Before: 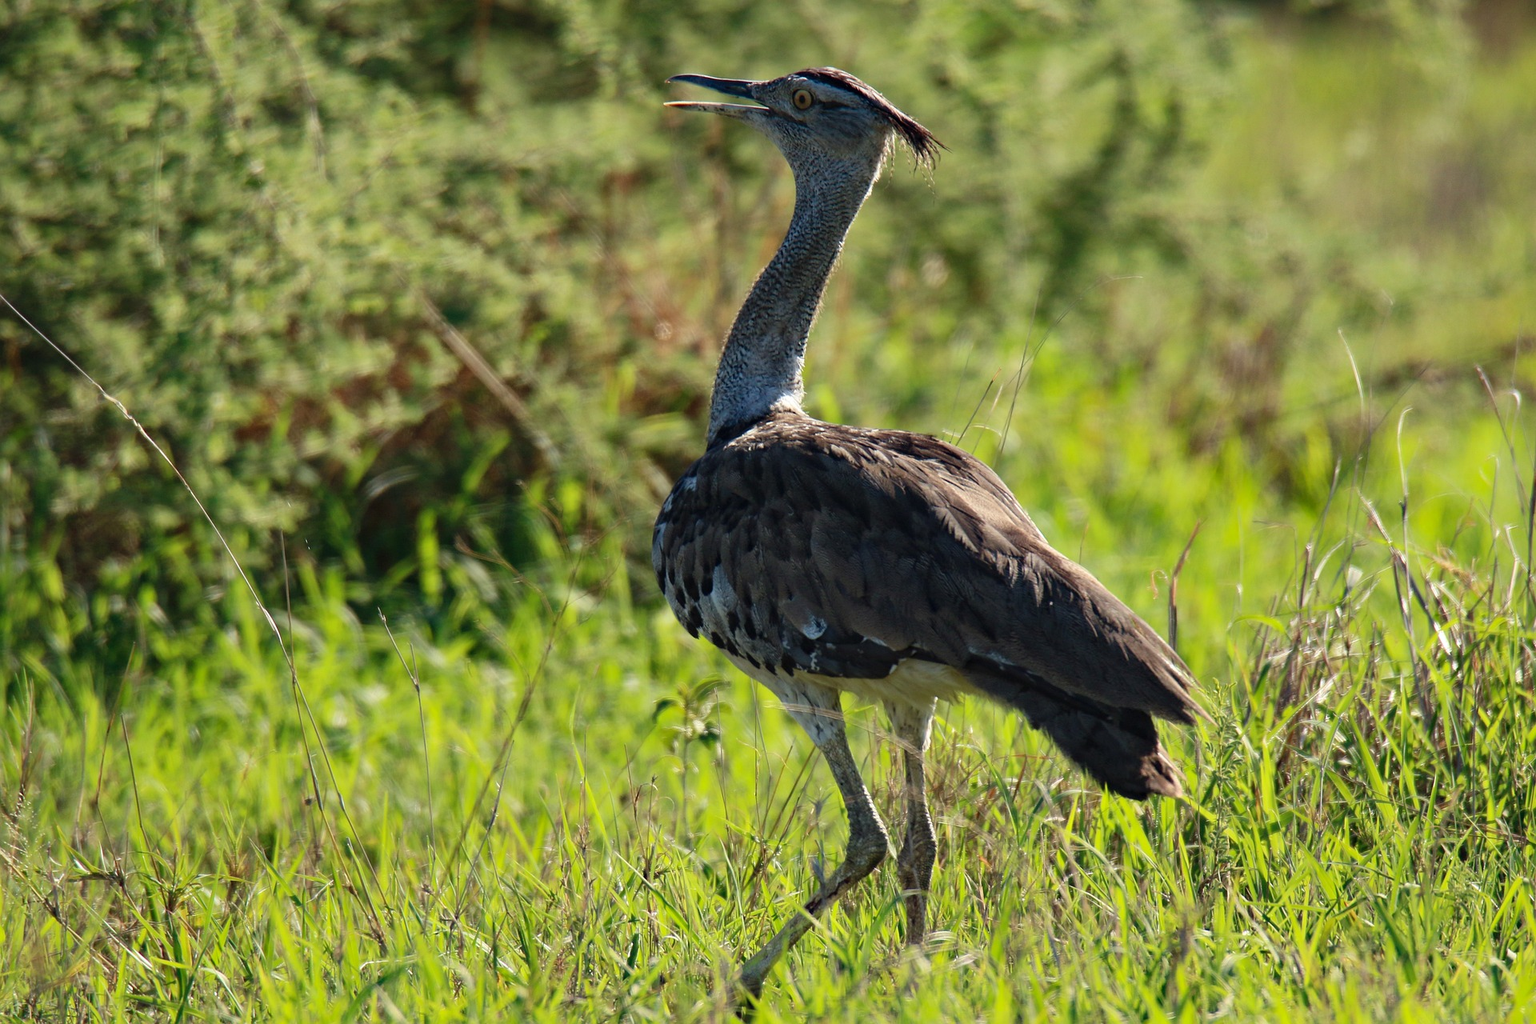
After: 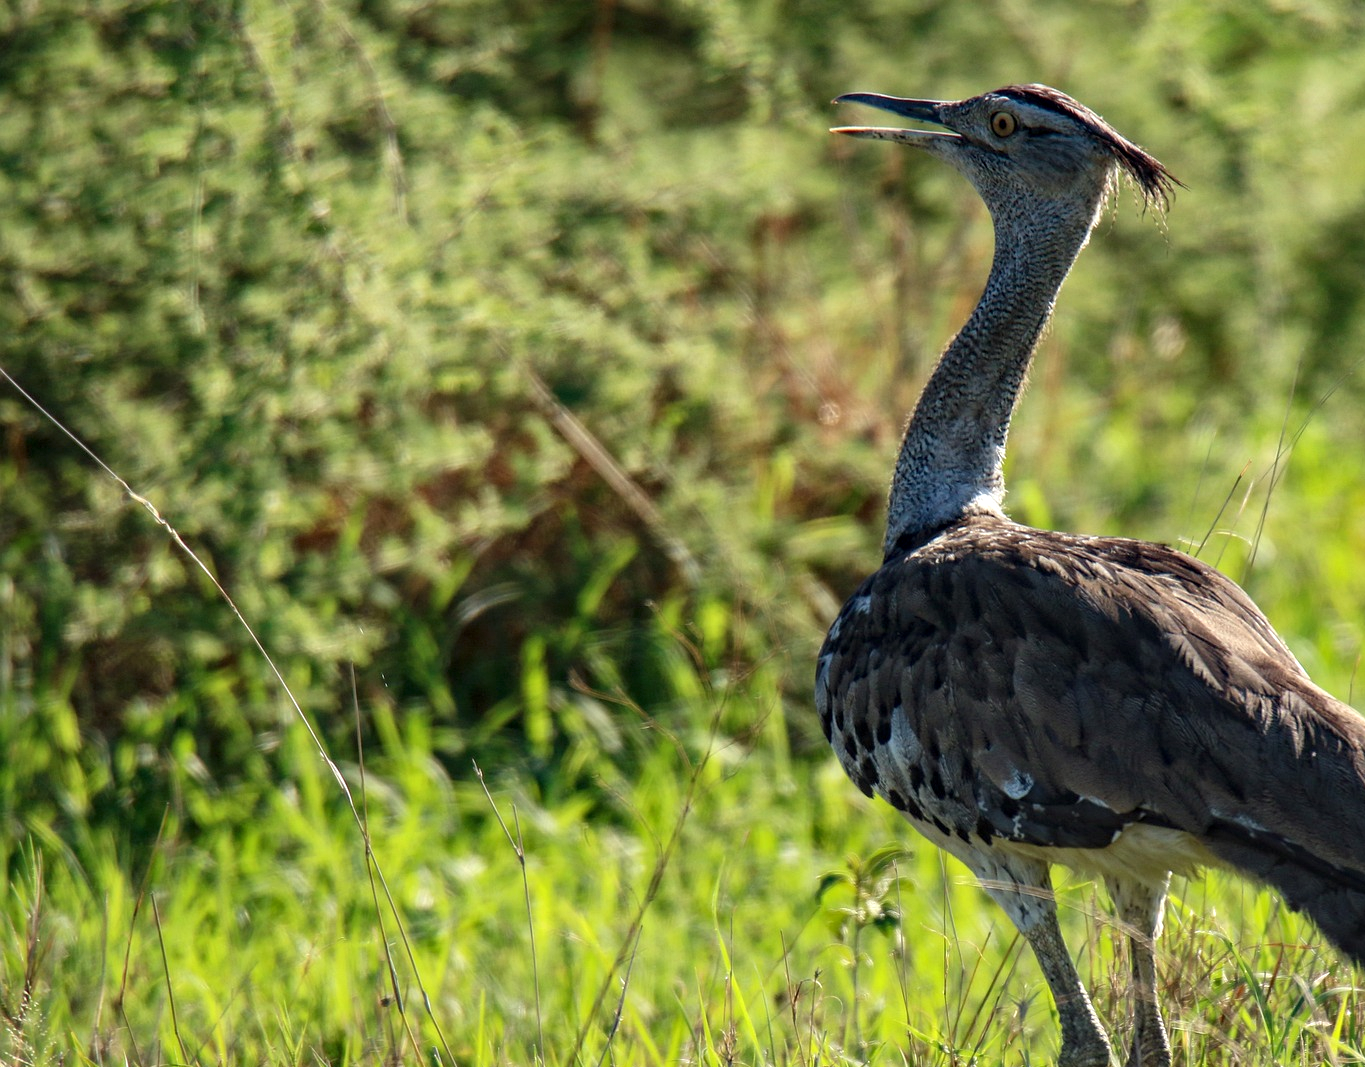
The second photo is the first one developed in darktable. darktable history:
exposure: exposure 0.207 EV, compensate highlight preservation false
crop: right 28.885%, bottom 16.626%
local contrast: on, module defaults
